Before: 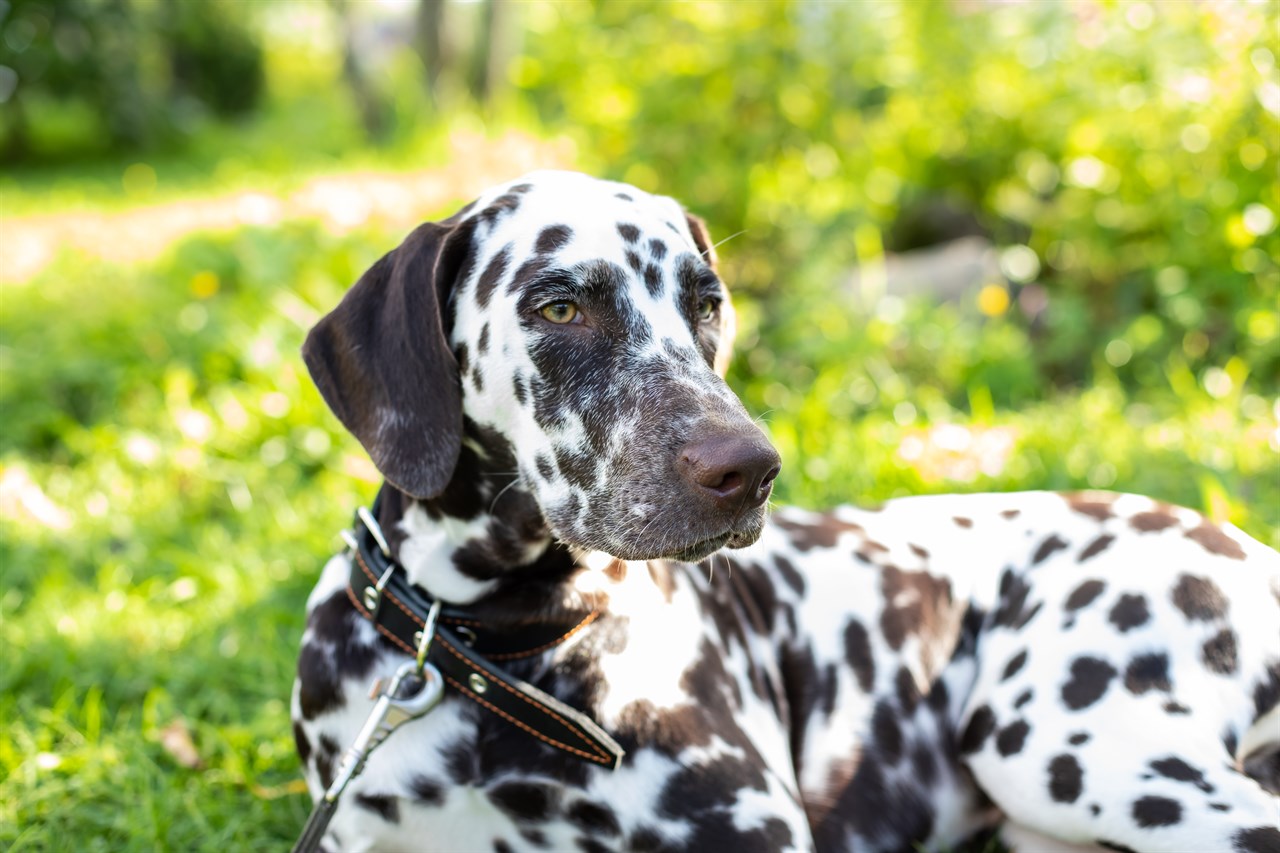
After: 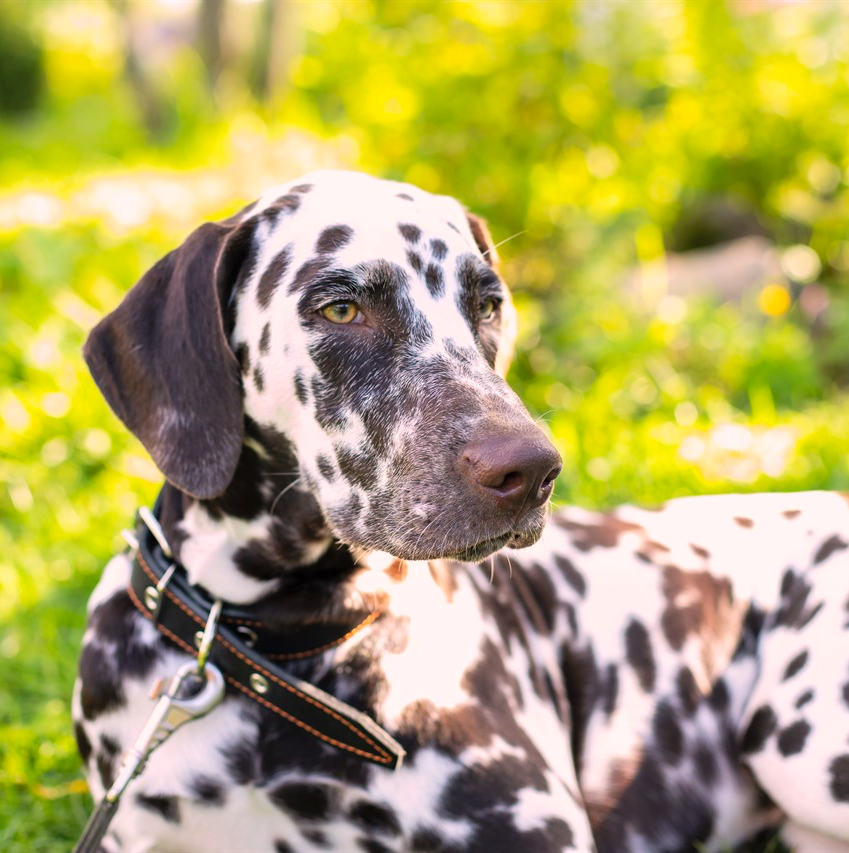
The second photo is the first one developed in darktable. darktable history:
color correction: highlights a* 13.01, highlights b* 5.46
crop: left 17.12%, right 16.493%
contrast brightness saturation: brightness 0.087, saturation 0.193
